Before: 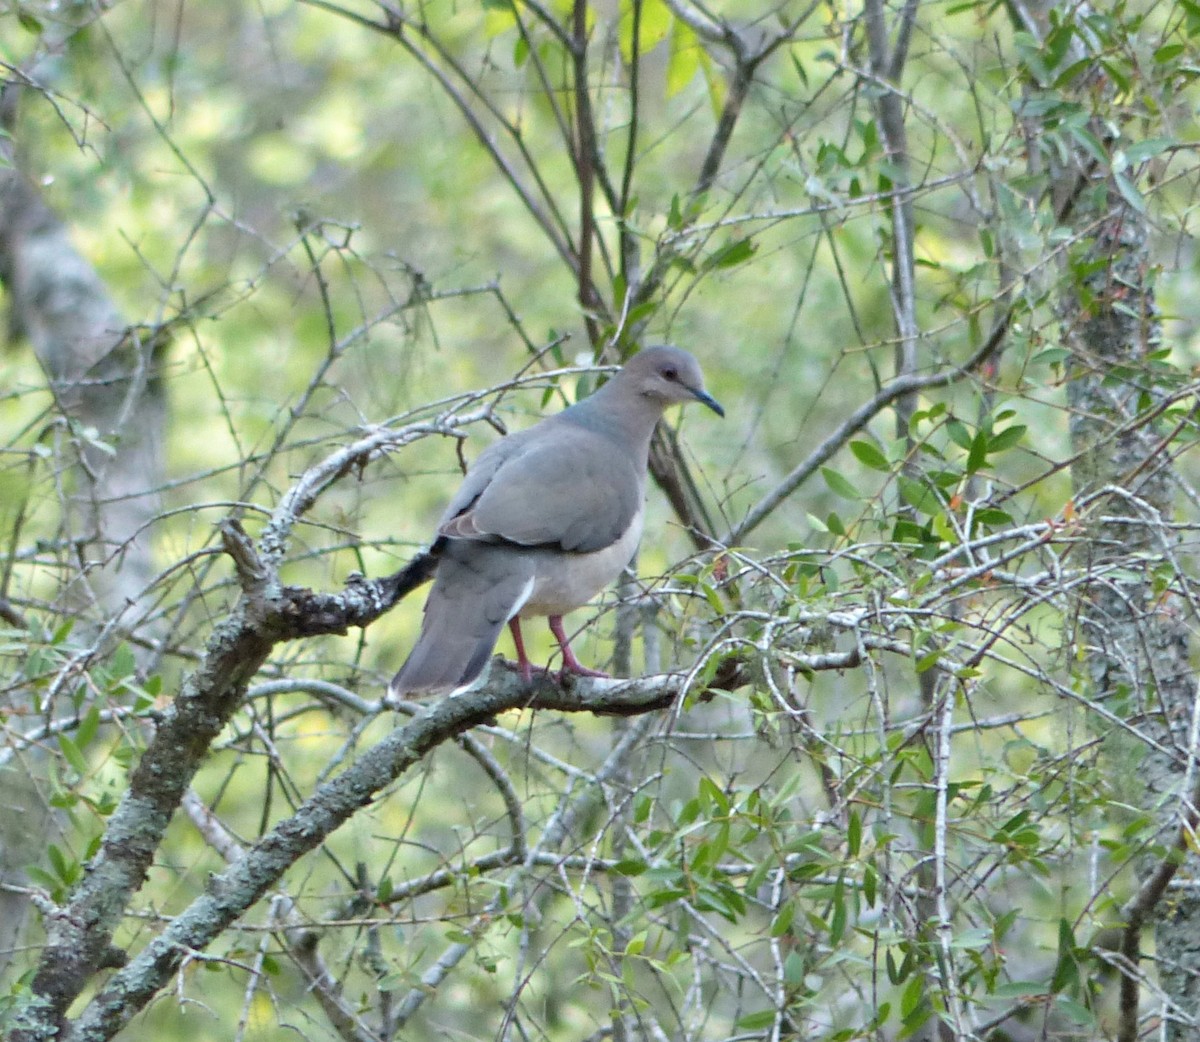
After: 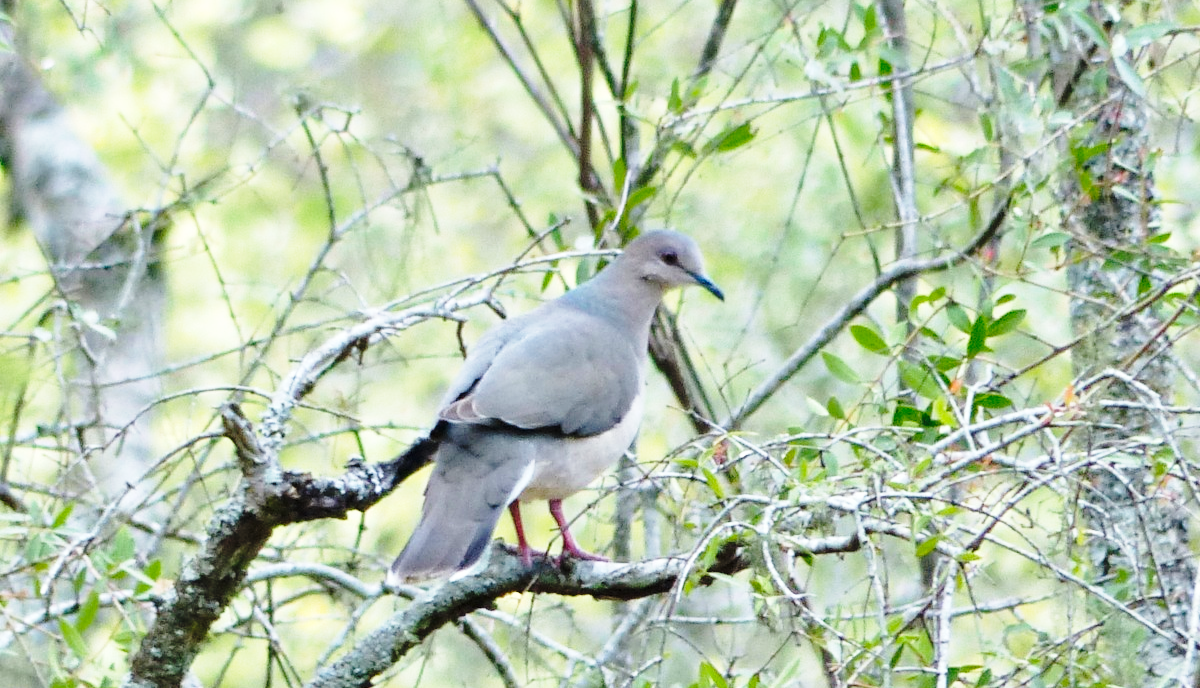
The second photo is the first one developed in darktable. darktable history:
base curve: curves: ch0 [(0, 0) (0.04, 0.03) (0.133, 0.232) (0.448, 0.748) (0.843, 0.968) (1, 1)], preserve colors none
crop: top 11.151%, bottom 22.729%
